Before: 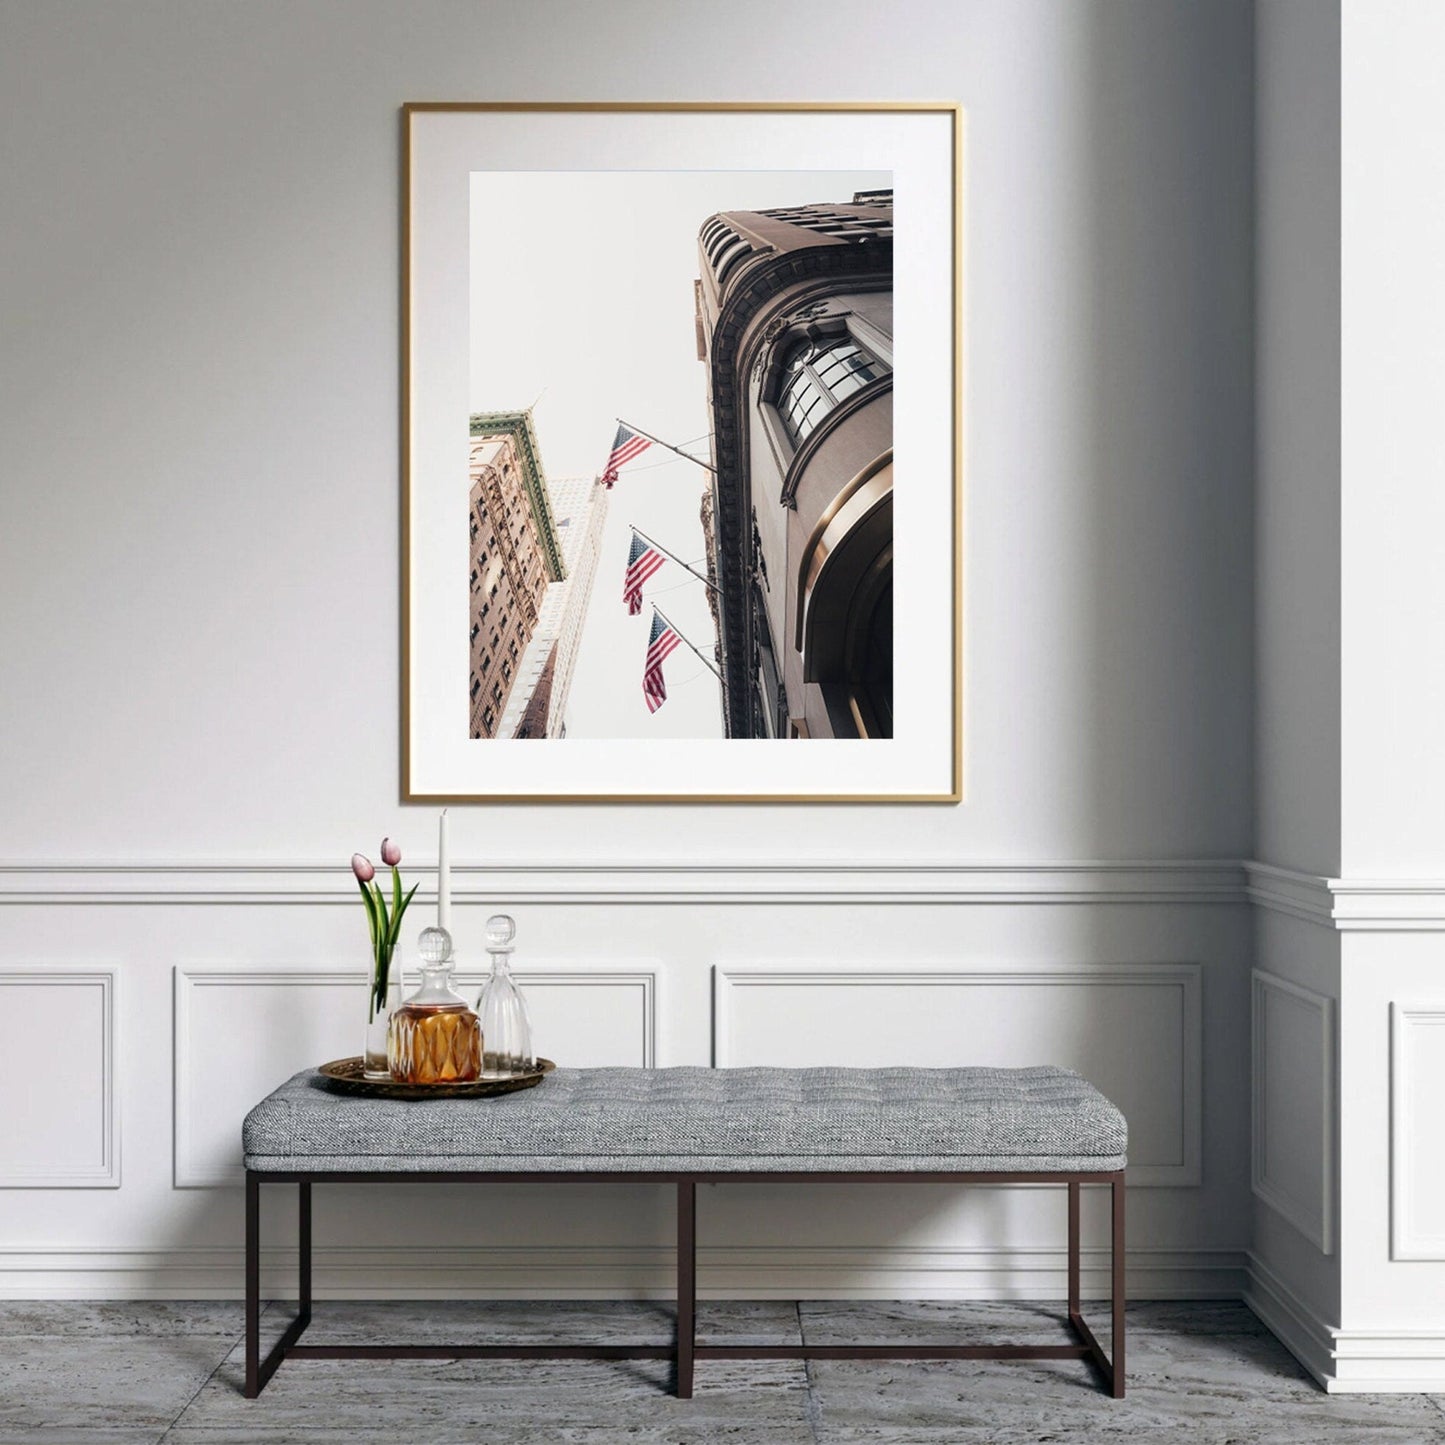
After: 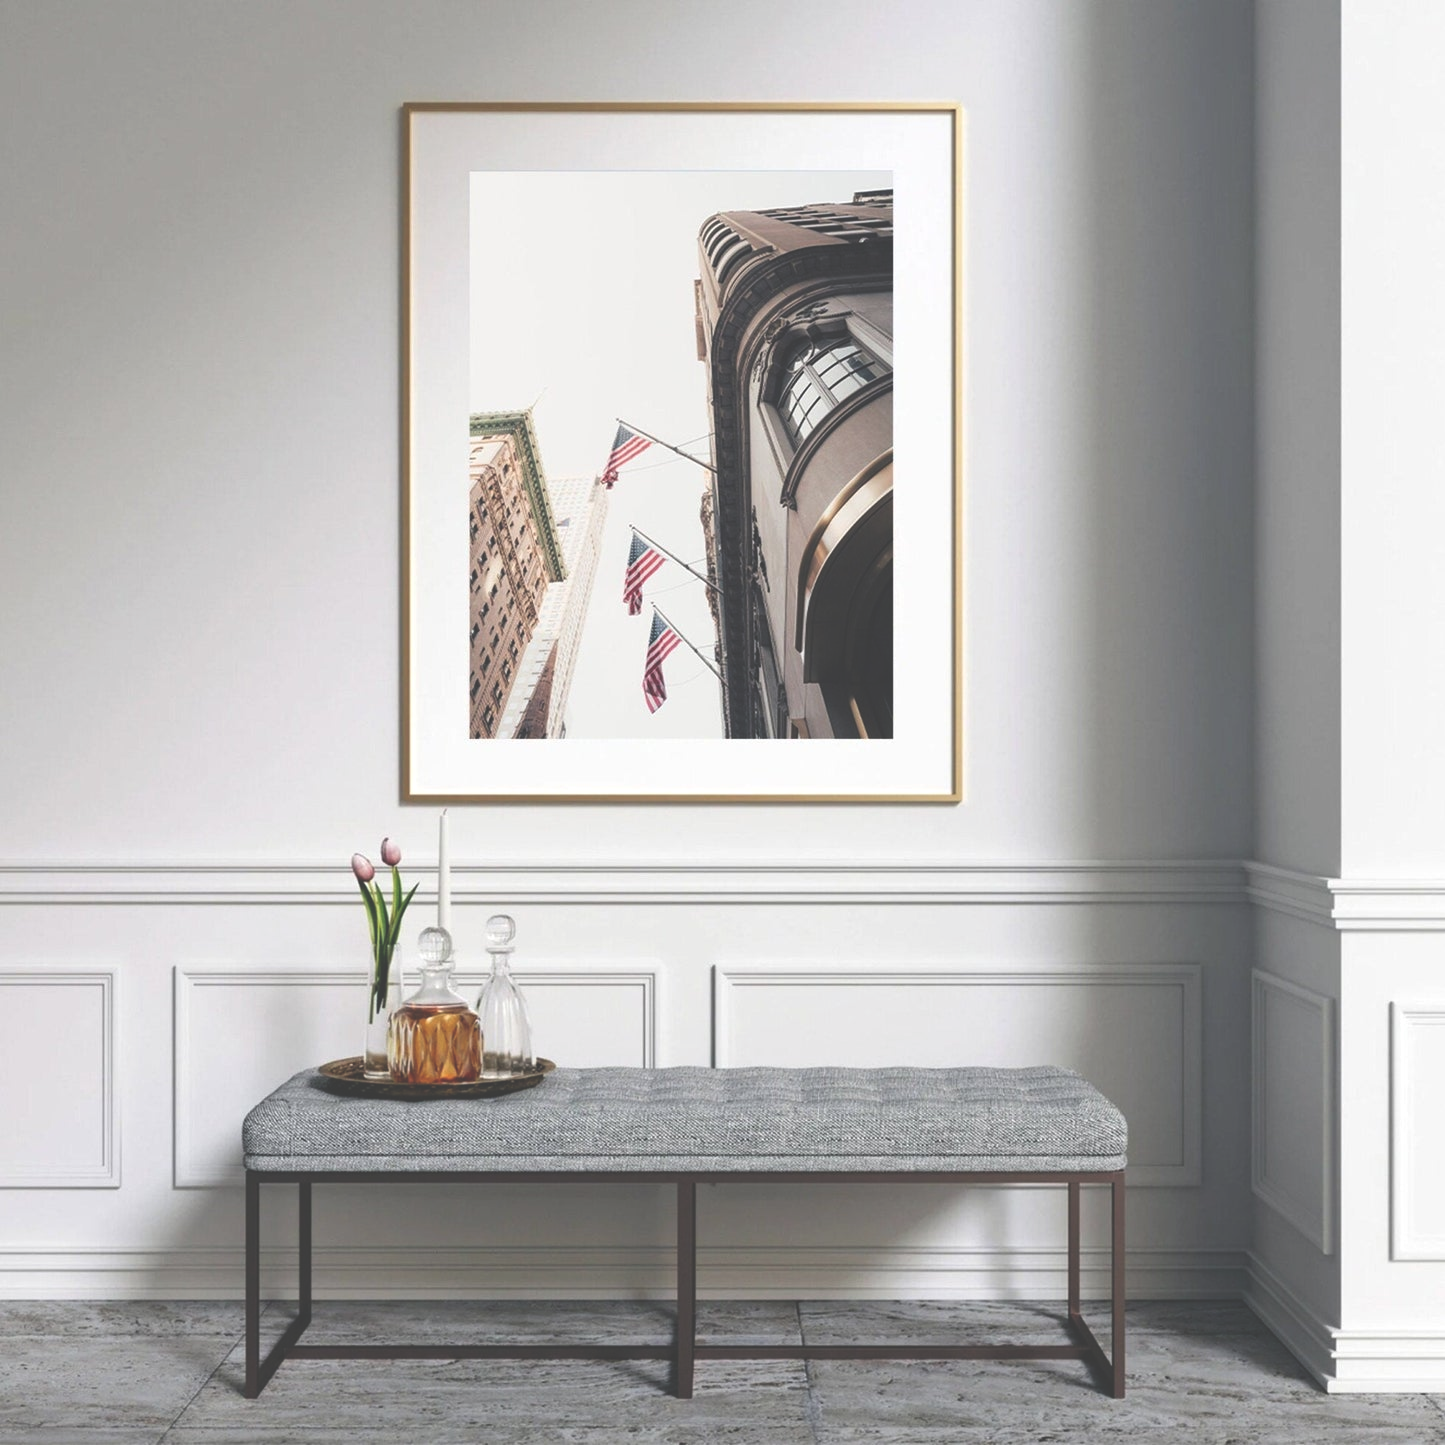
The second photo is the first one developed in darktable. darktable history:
exposure: black level correction -0.042, exposure 0.063 EV, compensate highlight preservation false
